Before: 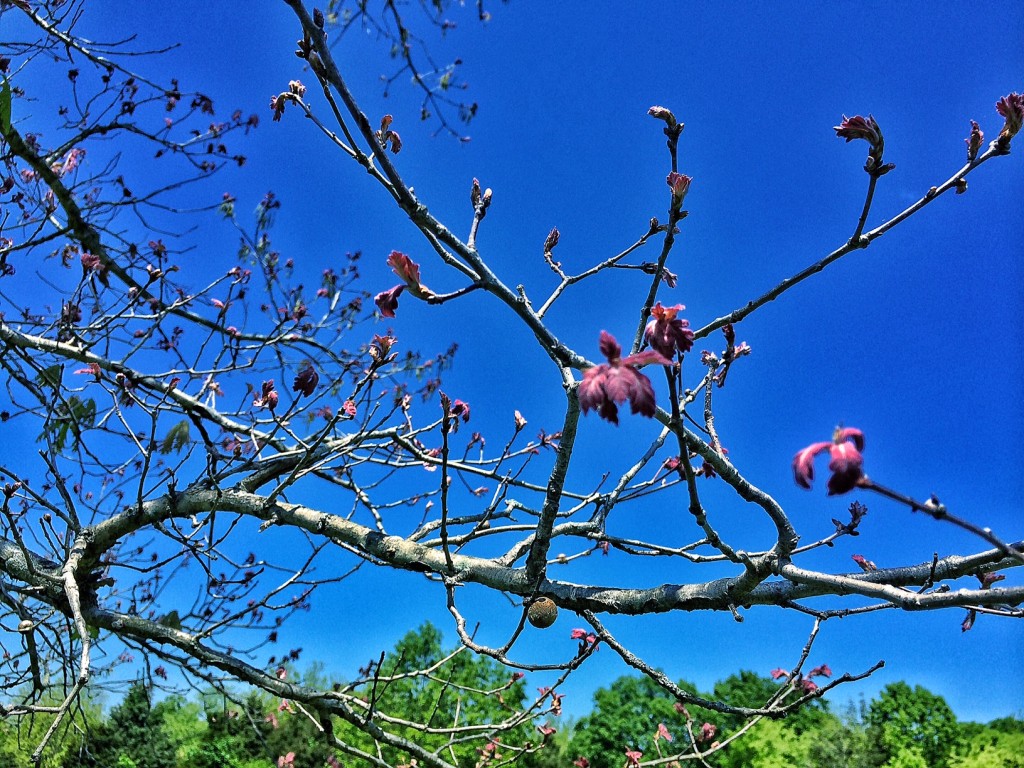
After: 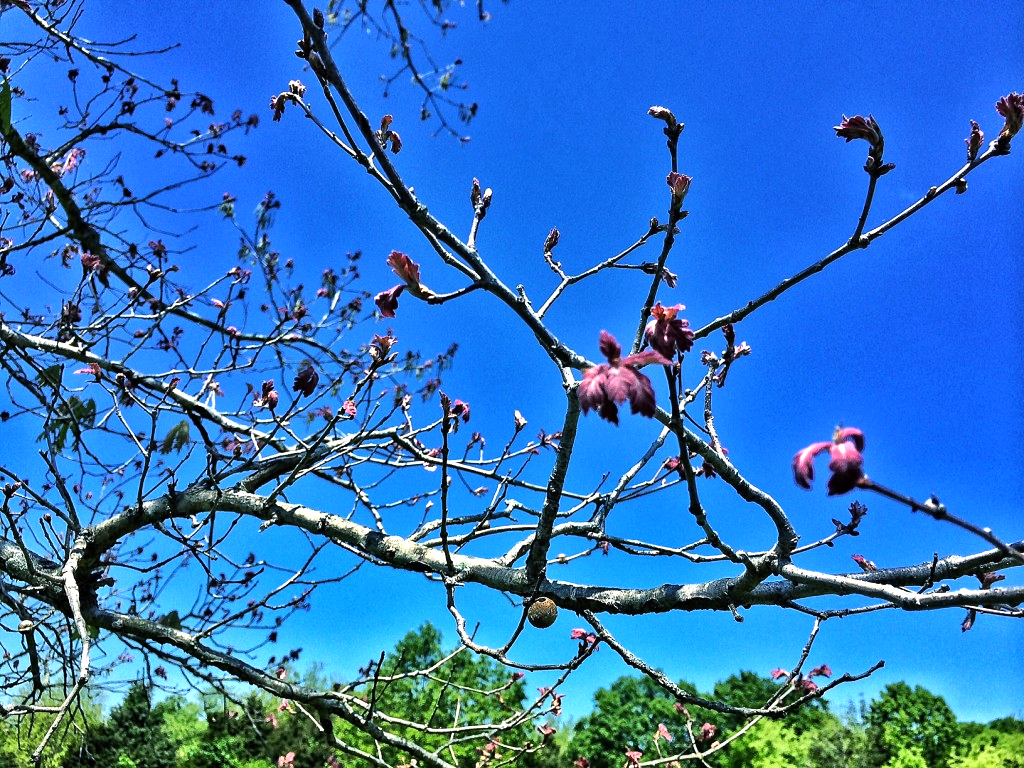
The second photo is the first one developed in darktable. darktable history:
tone equalizer: -8 EV -0.726 EV, -7 EV -0.732 EV, -6 EV -0.575 EV, -5 EV -0.419 EV, -3 EV 0.37 EV, -2 EV 0.6 EV, -1 EV 0.69 EV, +0 EV 0.74 EV, edges refinement/feathering 500, mask exposure compensation -1.57 EV, preserve details no
